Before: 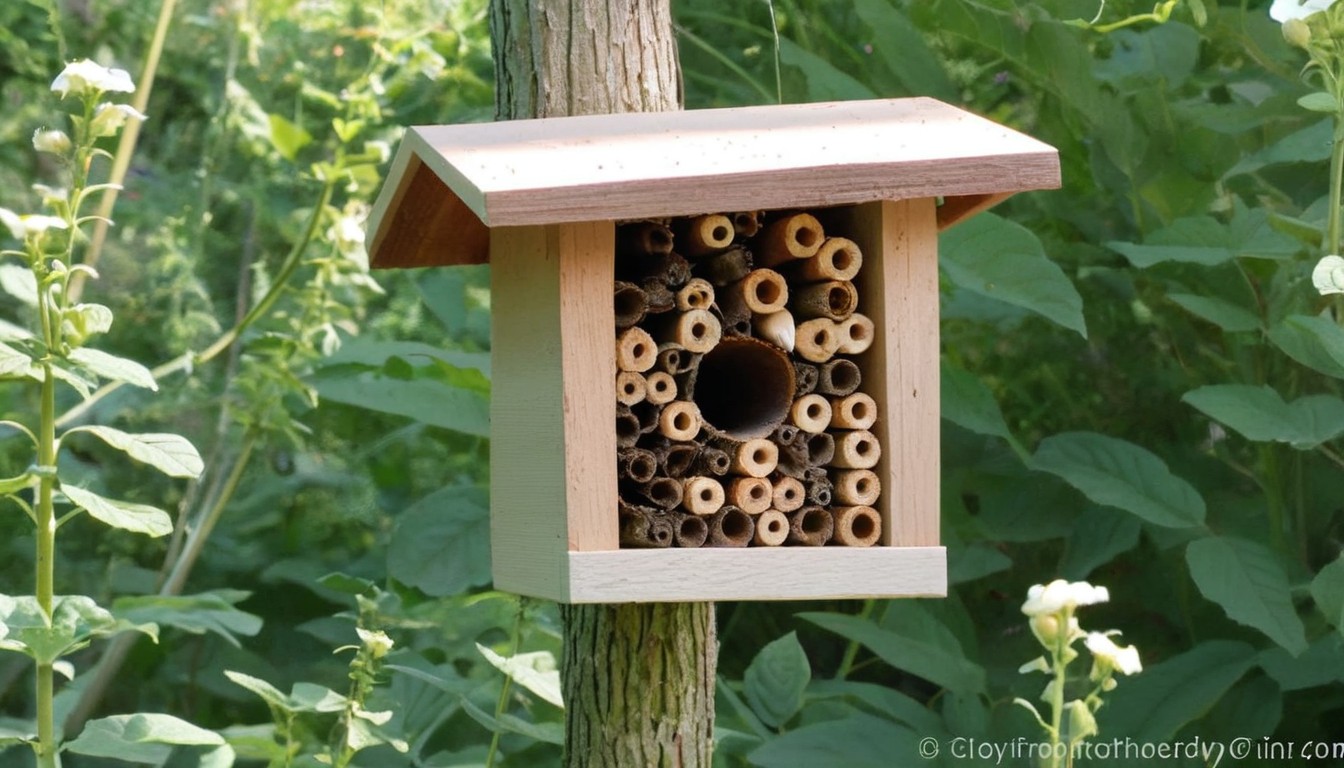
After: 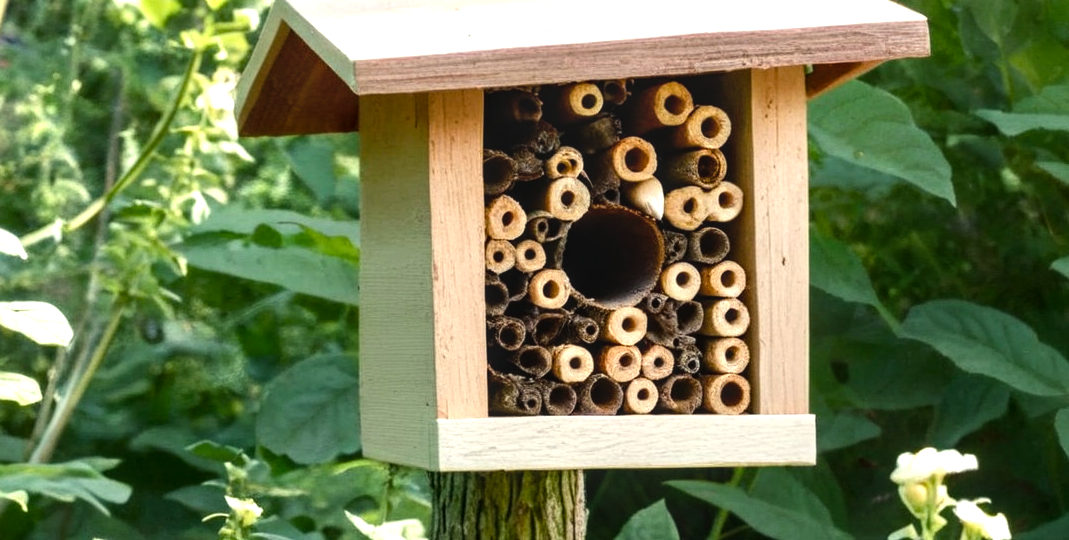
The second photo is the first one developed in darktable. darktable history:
local contrast: on, module defaults
crop: left 9.75%, top 17.188%, right 10.651%, bottom 12.397%
color balance rgb: highlights gain › luminance 5.559%, highlights gain › chroma 2.62%, highlights gain › hue 91.96°, linear chroma grading › global chroma 0.734%, perceptual saturation grading › global saturation 15.579%, perceptual saturation grading › highlights -19.437%, perceptual saturation grading › shadows 19.945%
tone equalizer: -8 EV -0.722 EV, -7 EV -0.733 EV, -6 EV -0.637 EV, -5 EV -0.395 EV, -3 EV 0.386 EV, -2 EV 0.6 EV, -1 EV 0.679 EV, +0 EV 0.742 EV, edges refinement/feathering 500, mask exposure compensation -1.57 EV, preserve details no
